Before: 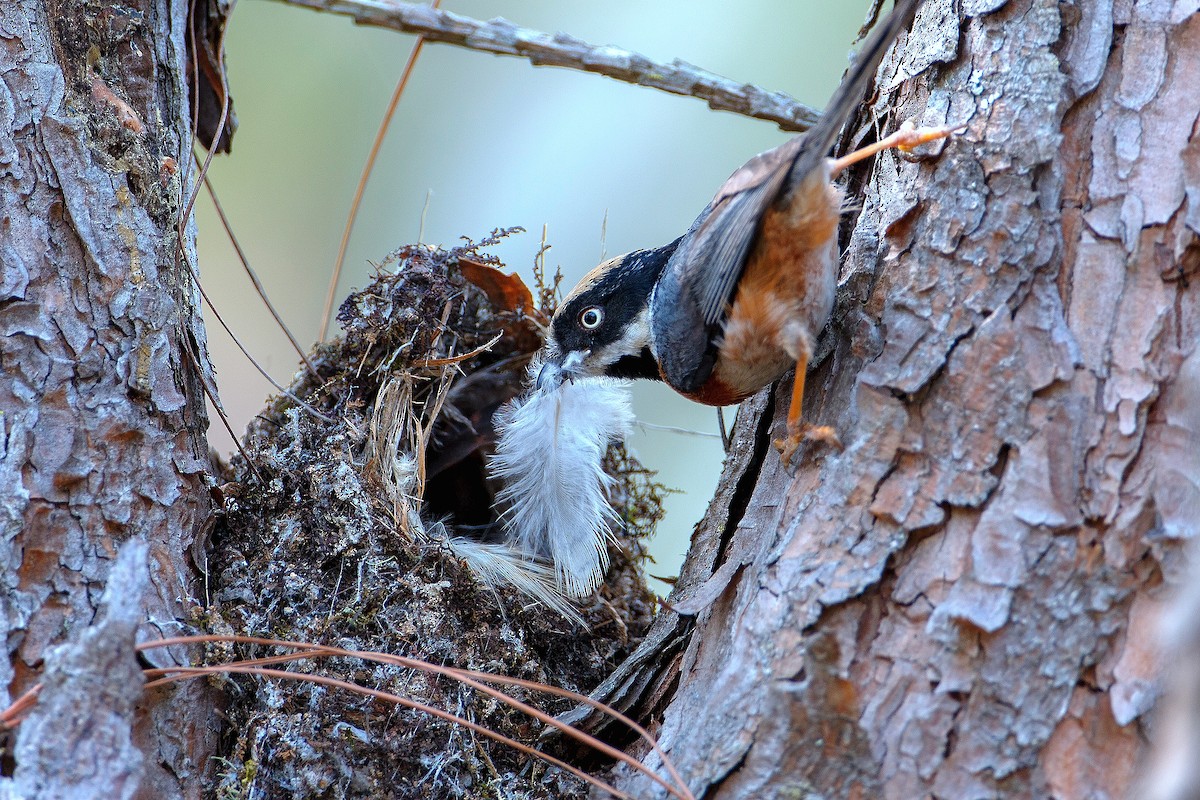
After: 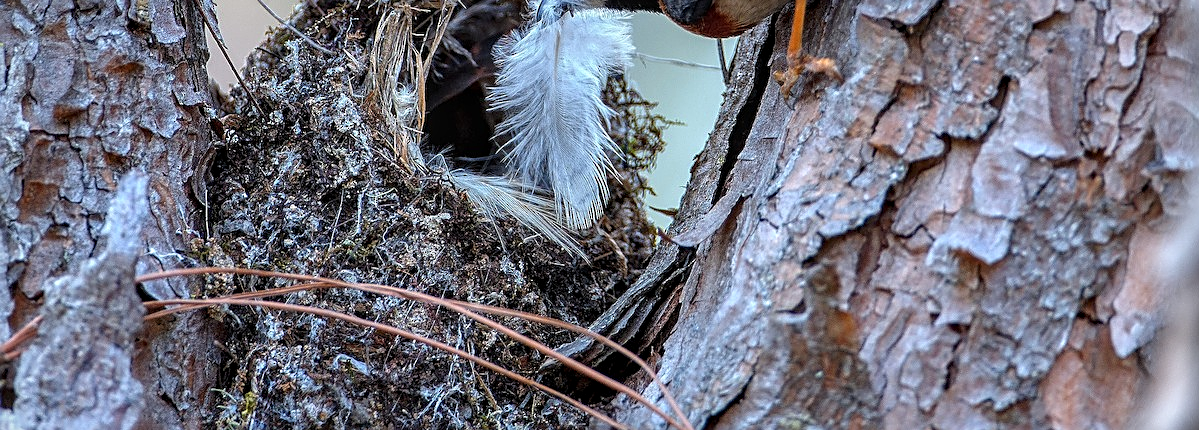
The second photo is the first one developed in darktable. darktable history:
local contrast: detail 130%
crop and rotate: top 46.237%
sharpen: on, module defaults
vignetting: fall-off radius 63.6%
